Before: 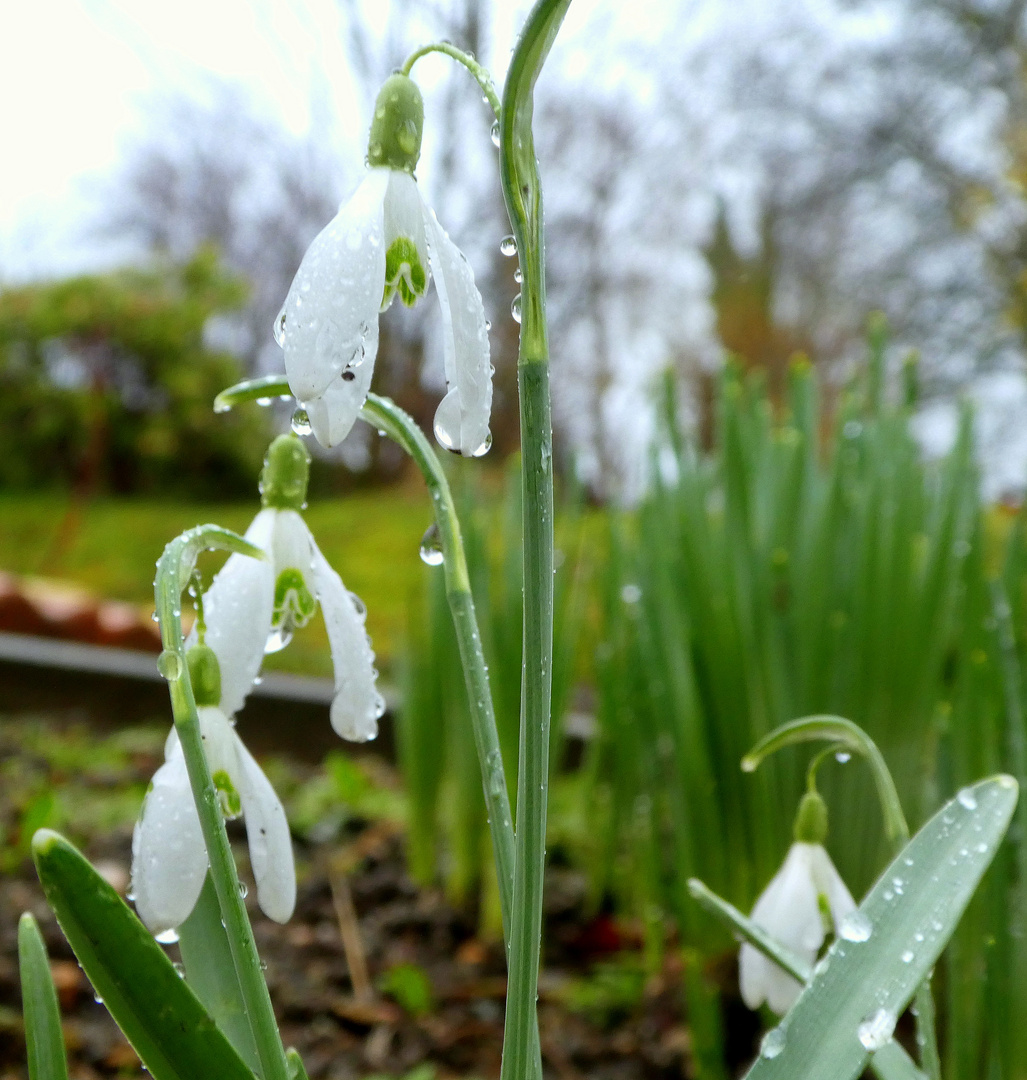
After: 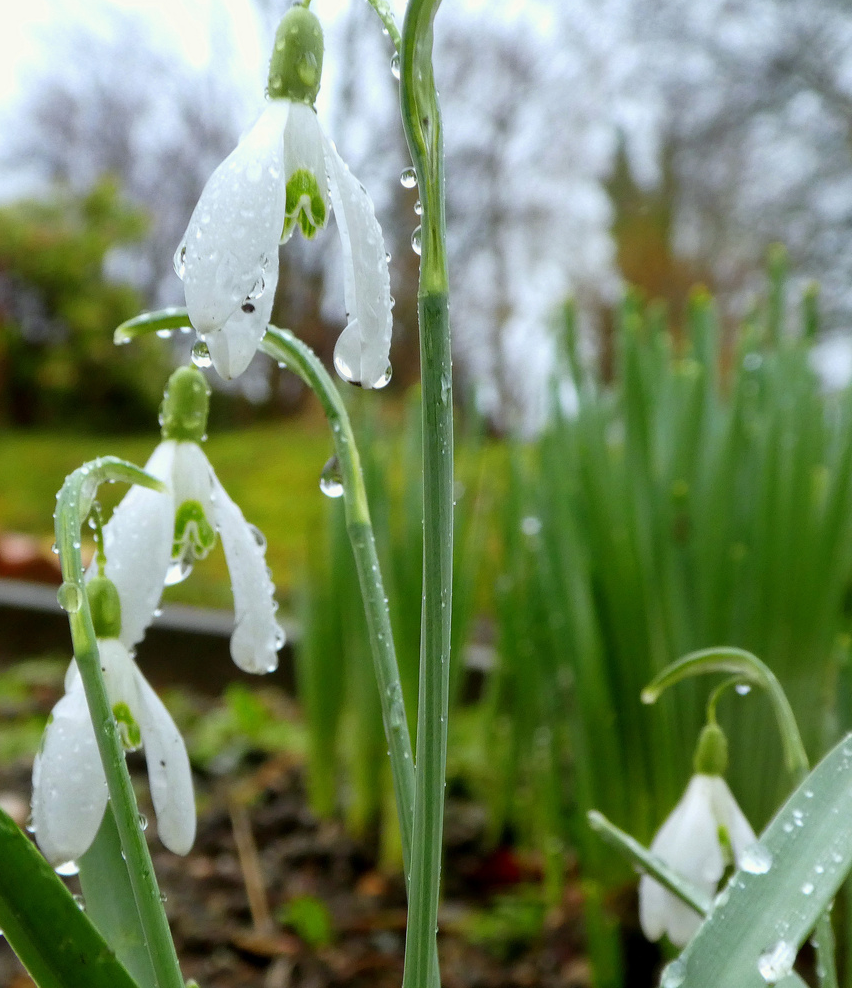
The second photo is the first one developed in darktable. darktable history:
crop: left 9.831%, top 6.315%, right 7.128%, bottom 2.164%
exposure: exposure -0.042 EV, compensate exposure bias true, compensate highlight preservation false
